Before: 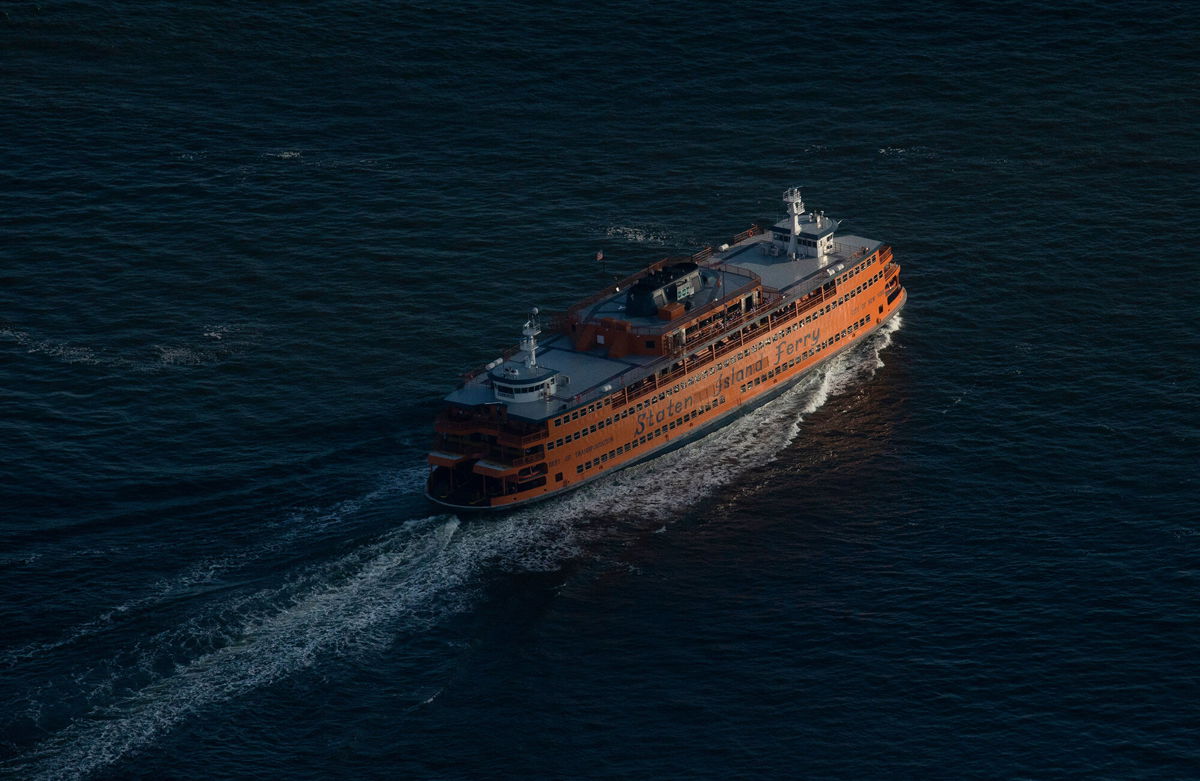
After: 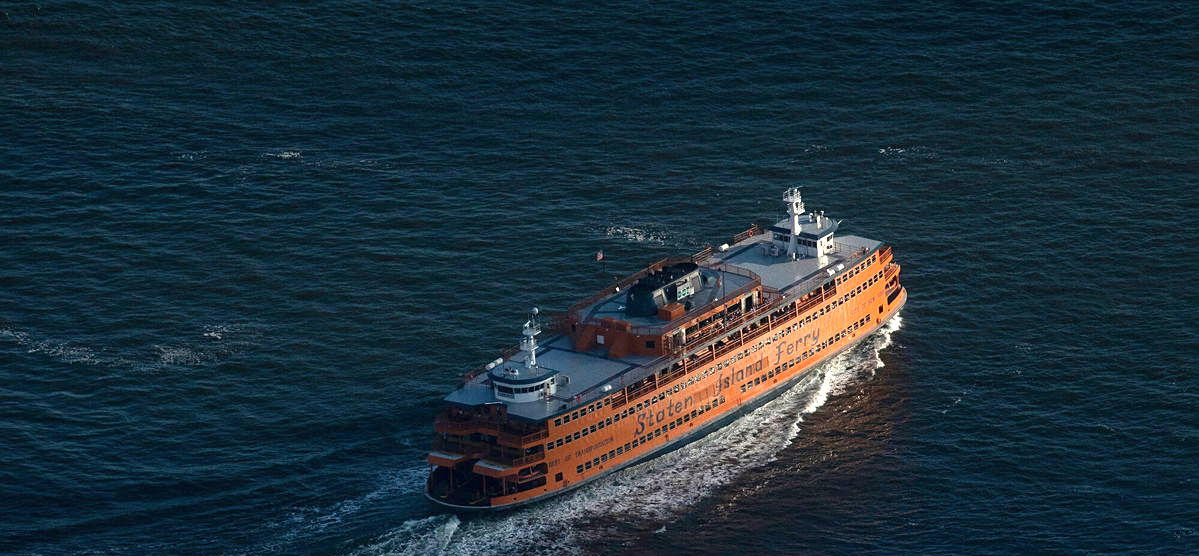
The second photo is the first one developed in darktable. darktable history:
crop: right 0%, bottom 28.715%
exposure: exposure 1.201 EV, compensate highlight preservation false
sharpen: amount 0.201
